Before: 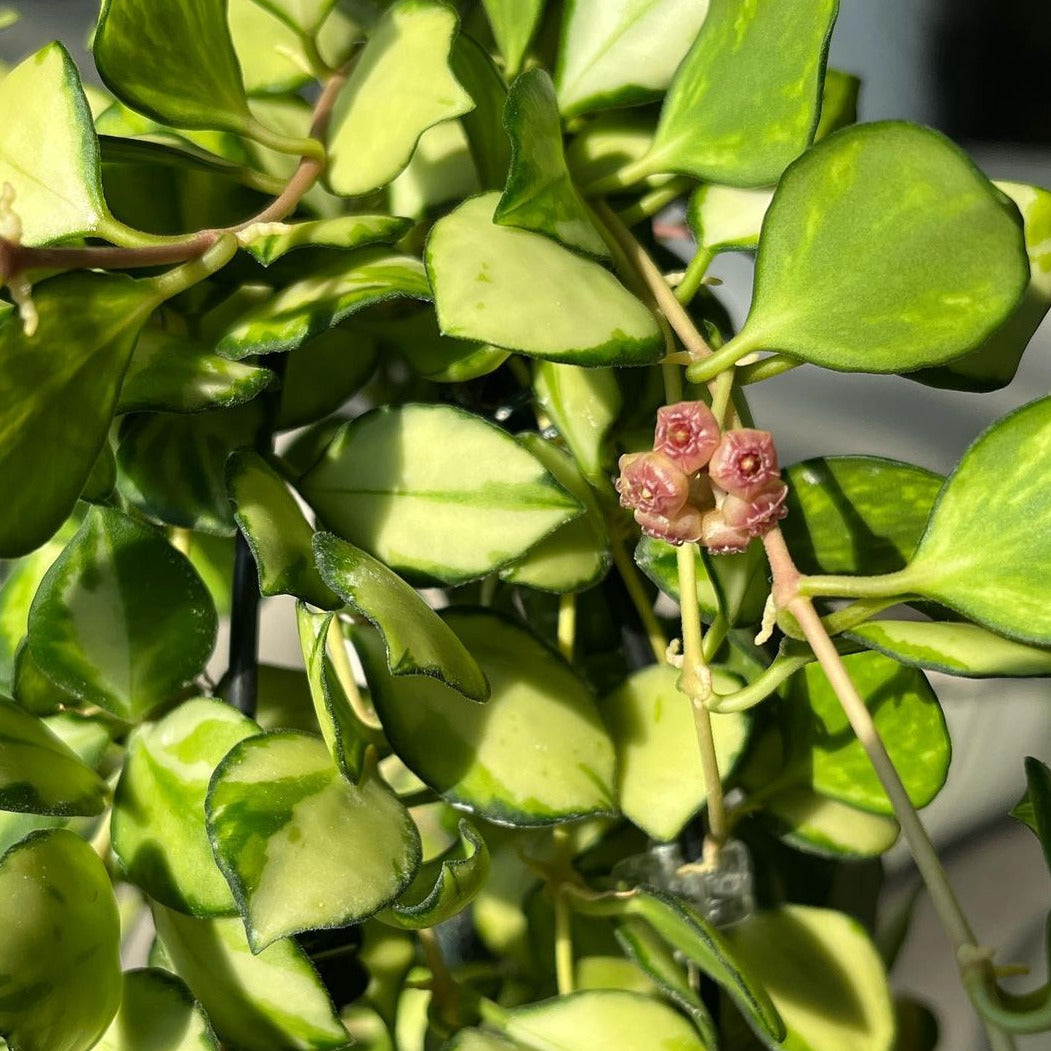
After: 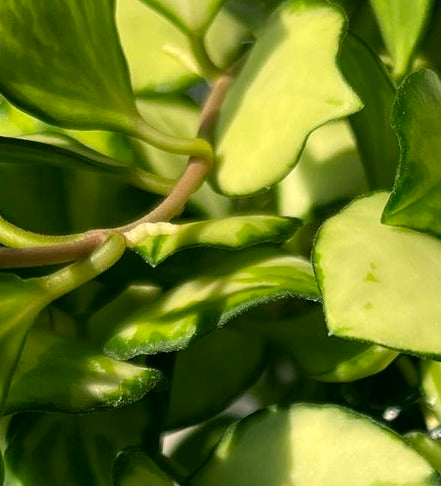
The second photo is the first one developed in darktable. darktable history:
crop and rotate: left 10.817%, top 0.062%, right 47.194%, bottom 53.626%
color correction: highlights a* 4.02, highlights b* 4.98, shadows a* -7.55, shadows b* 4.98
